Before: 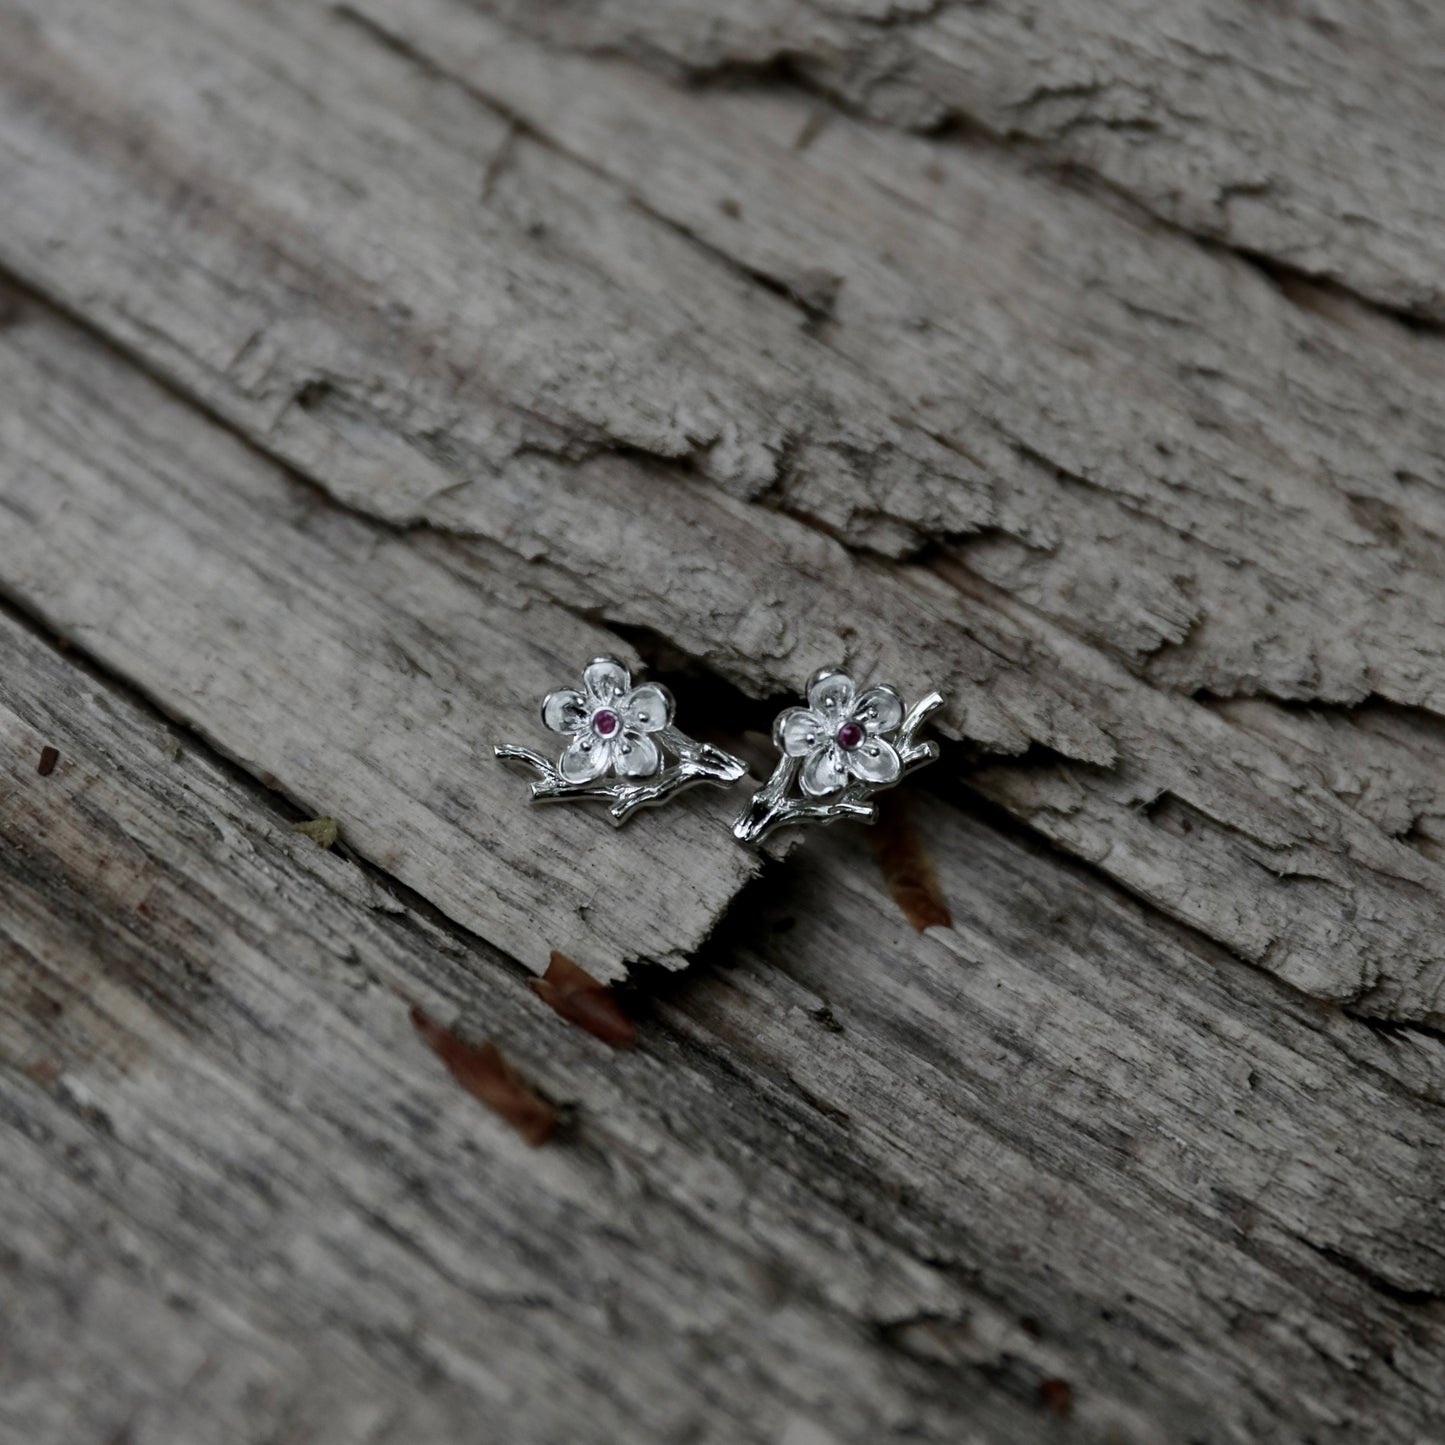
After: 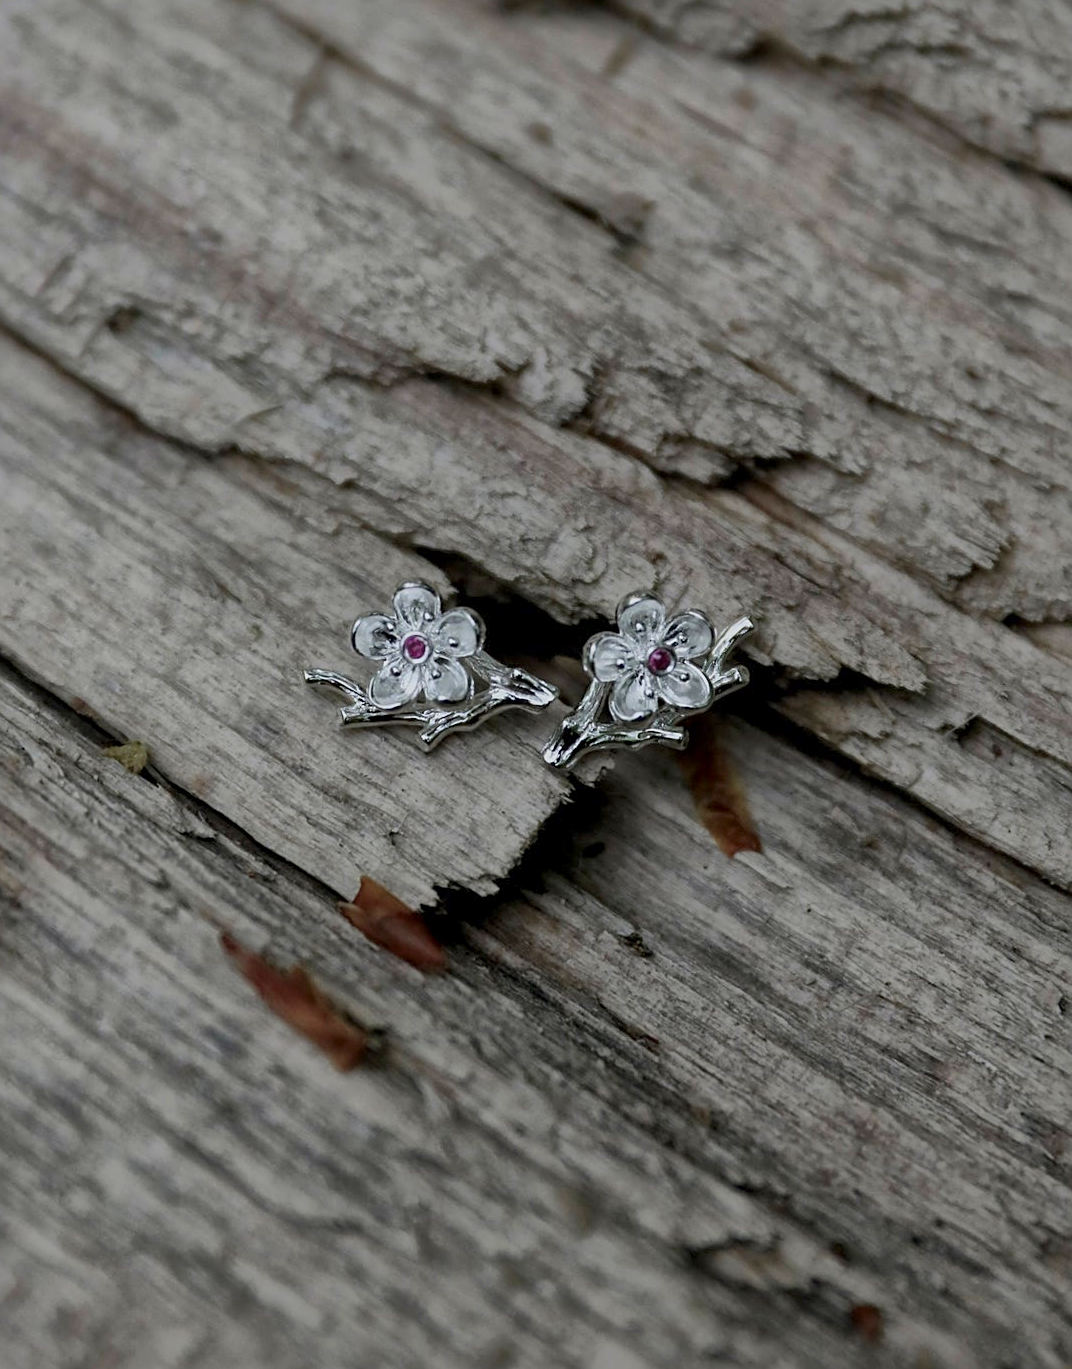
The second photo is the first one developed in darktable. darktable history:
global tonemap: drago (1, 100), detail 1
crop and rotate: left 13.15%, top 5.251%, right 12.609%
sharpen: on, module defaults
exposure: black level correction 0, exposure 1.1 EV, compensate exposure bias true, compensate highlight preservation false
